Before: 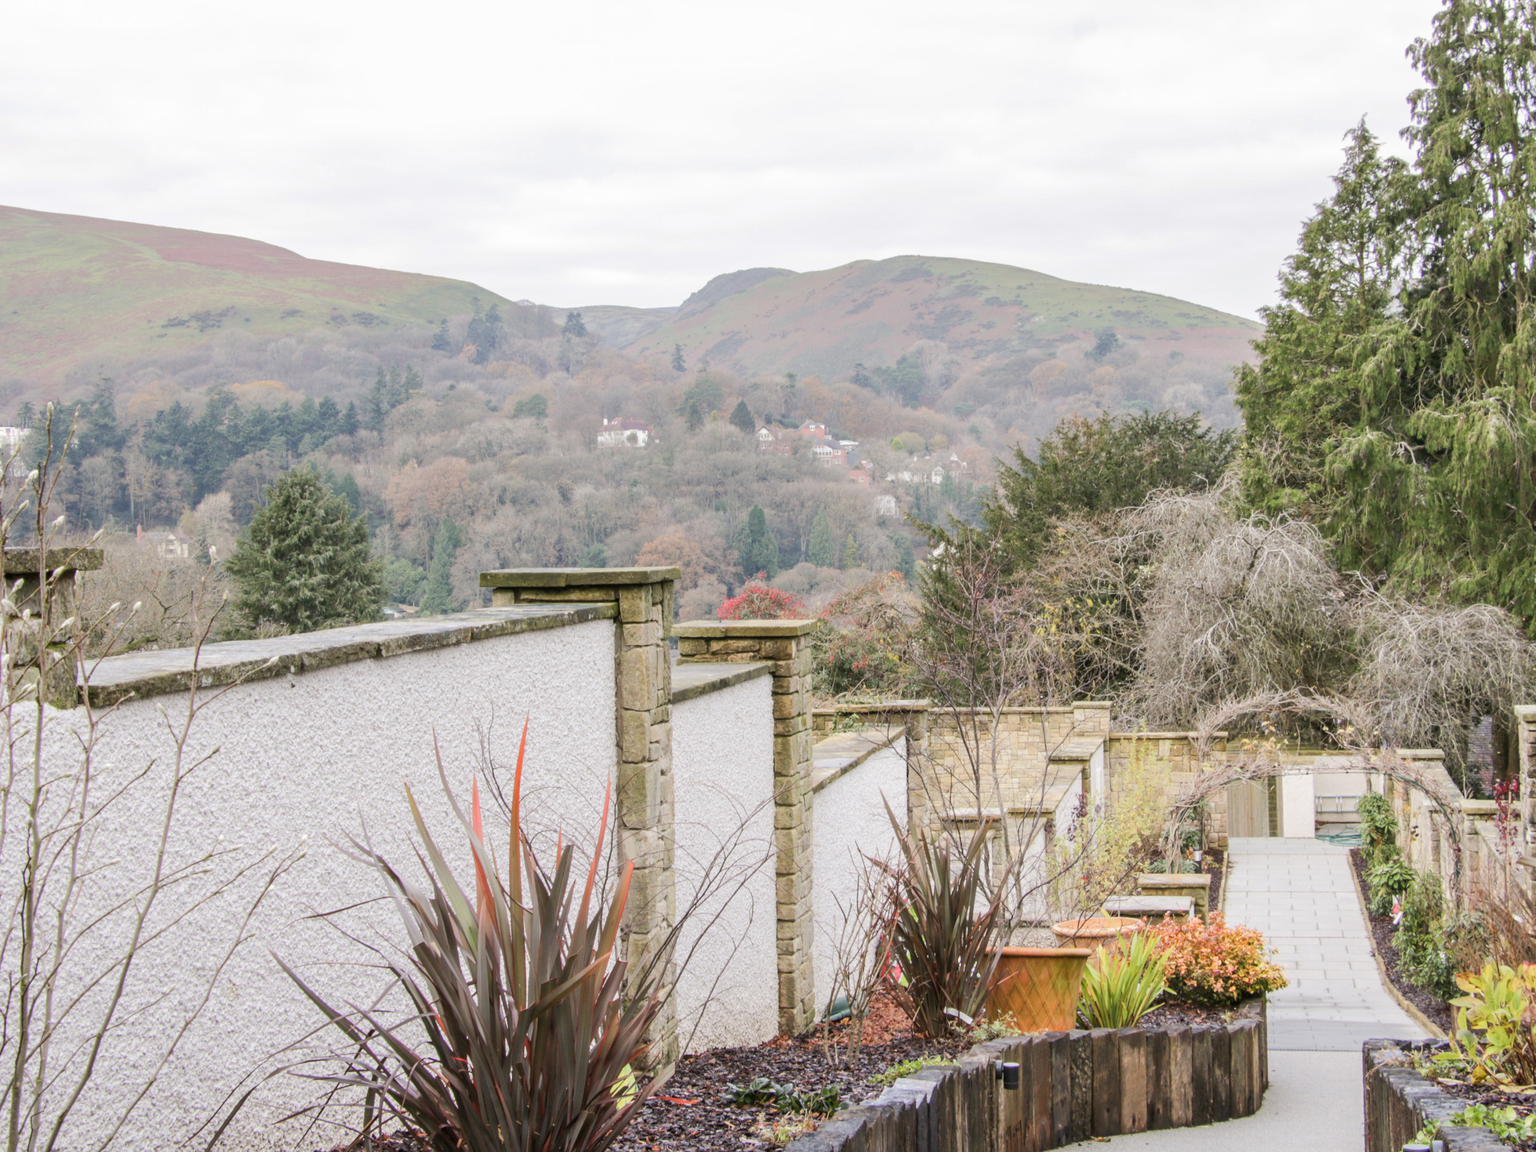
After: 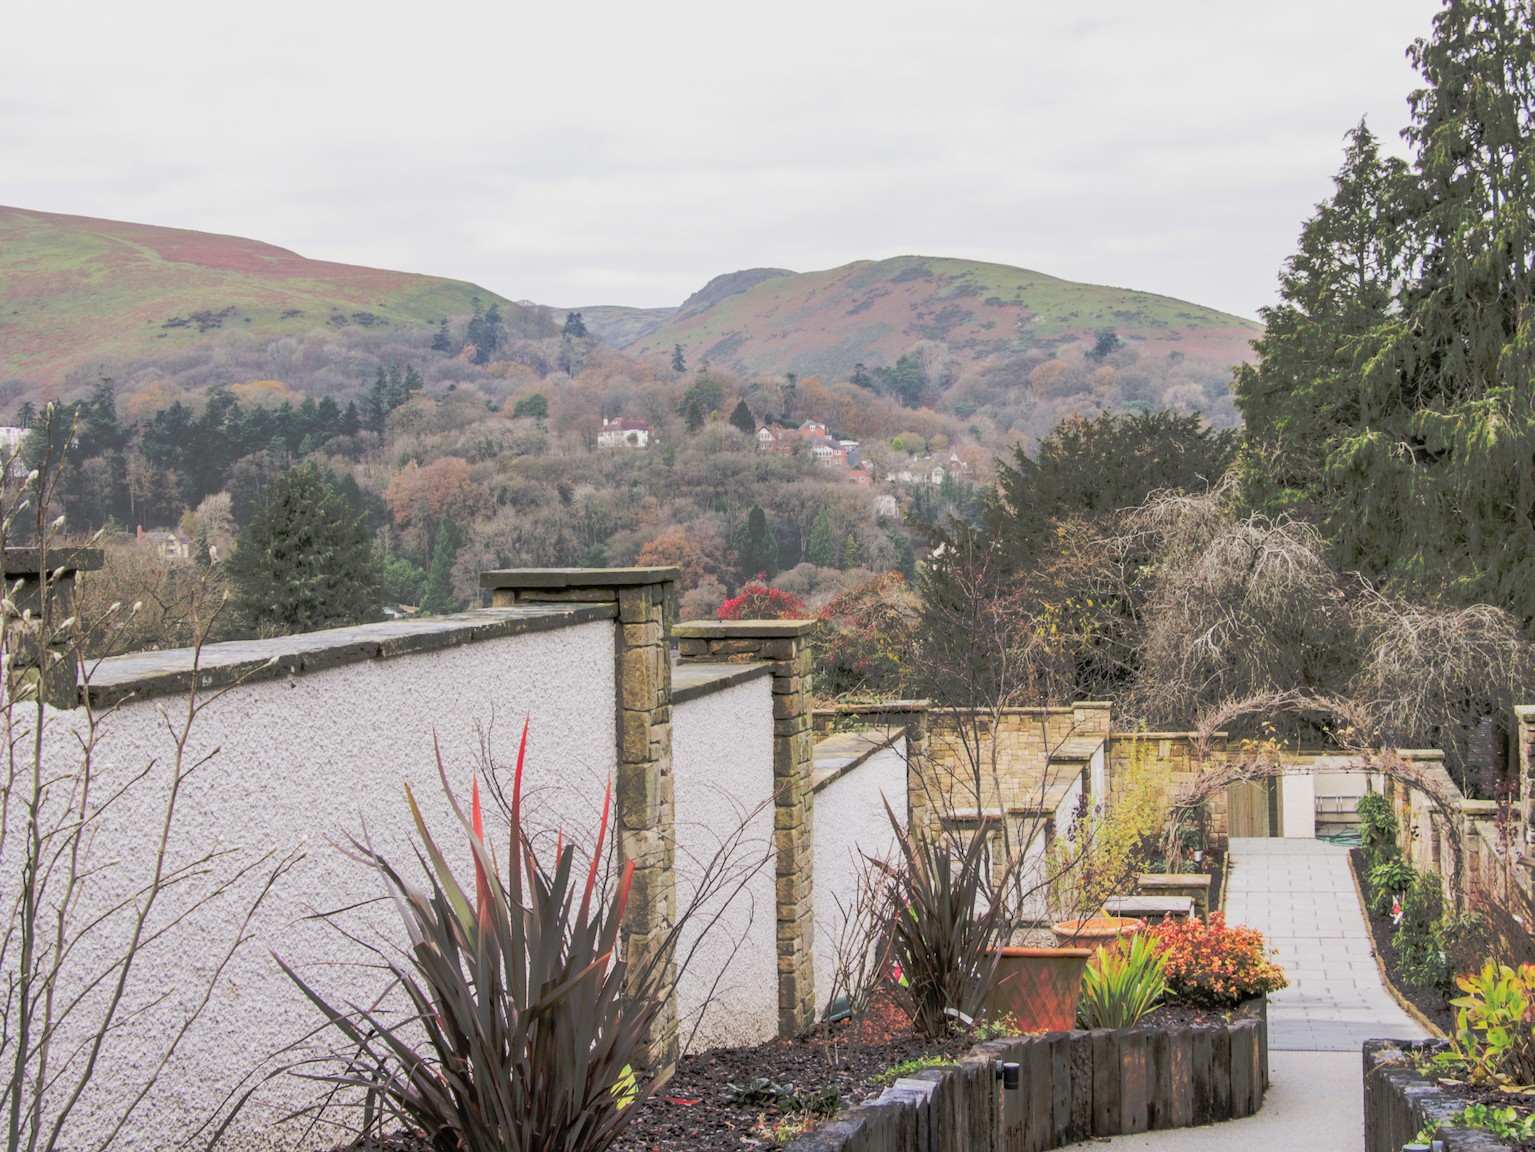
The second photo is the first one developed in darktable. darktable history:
filmic rgb: black relative exposure -16 EV, white relative exposure 6.29 EV, hardness 5.1, contrast 1.35
tone curve: curves: ch0 [(0, 0) (0.003, 0.032) (0.53, 0.368) (0.901, 0.866) (1, 1)], preserve colors none
